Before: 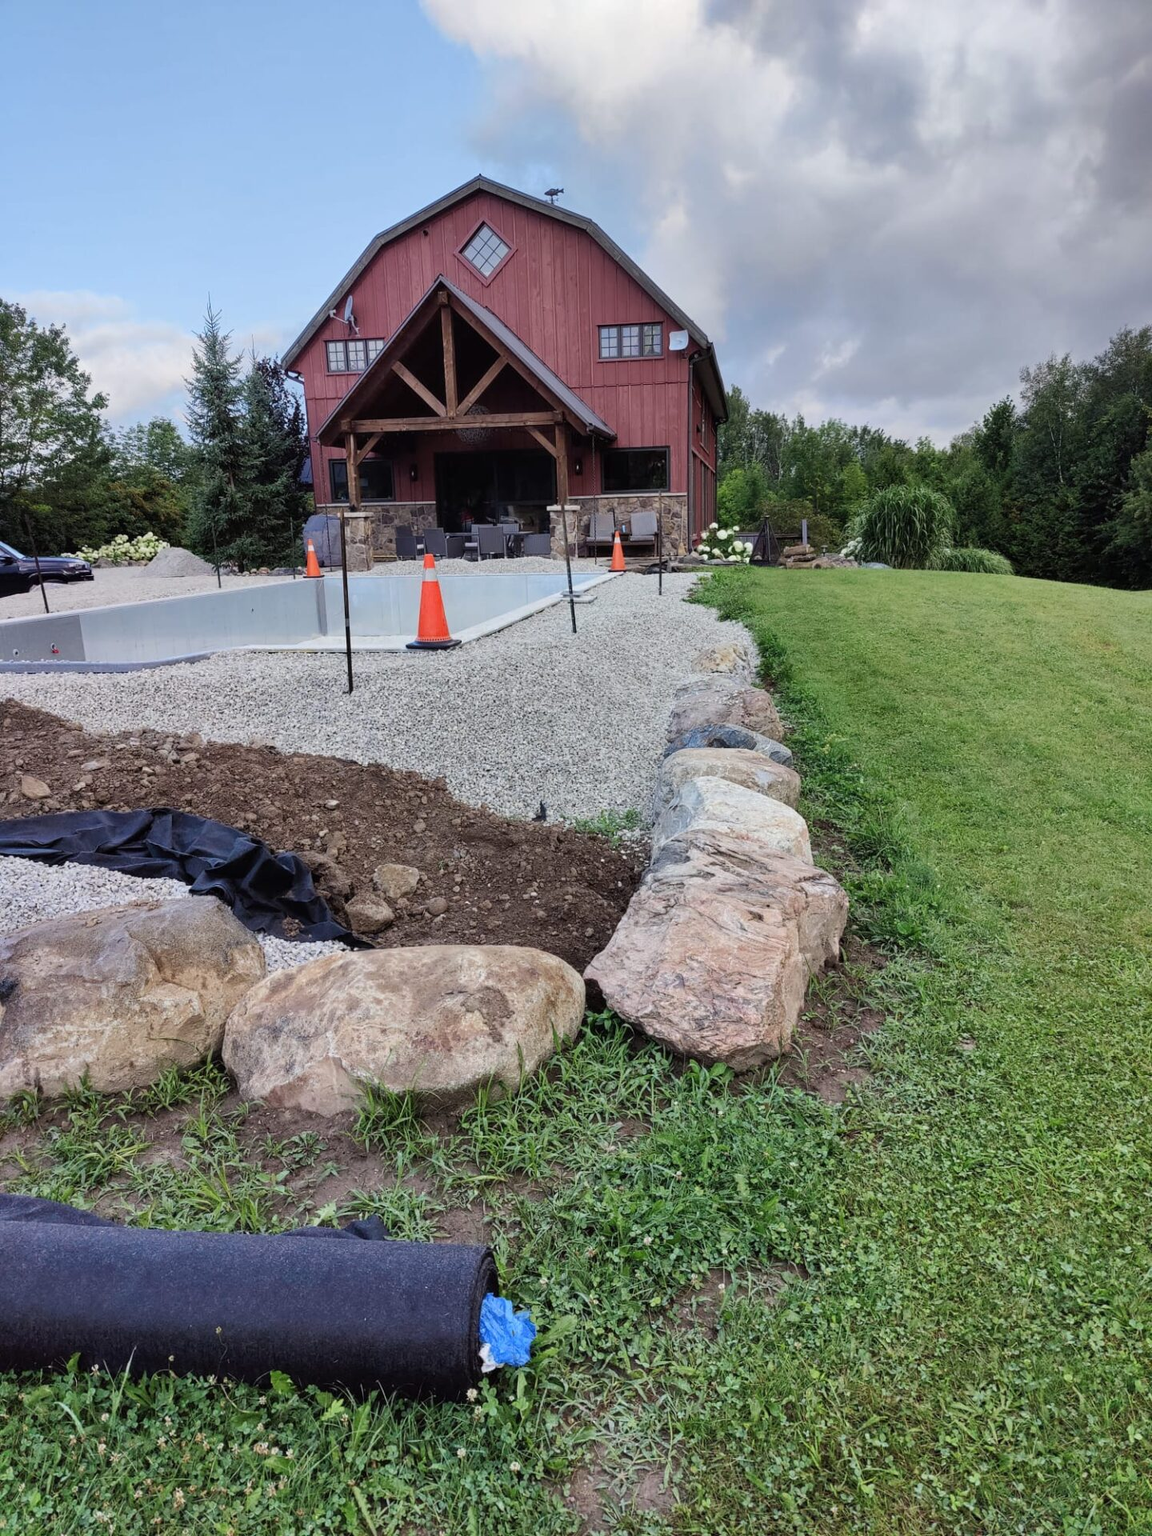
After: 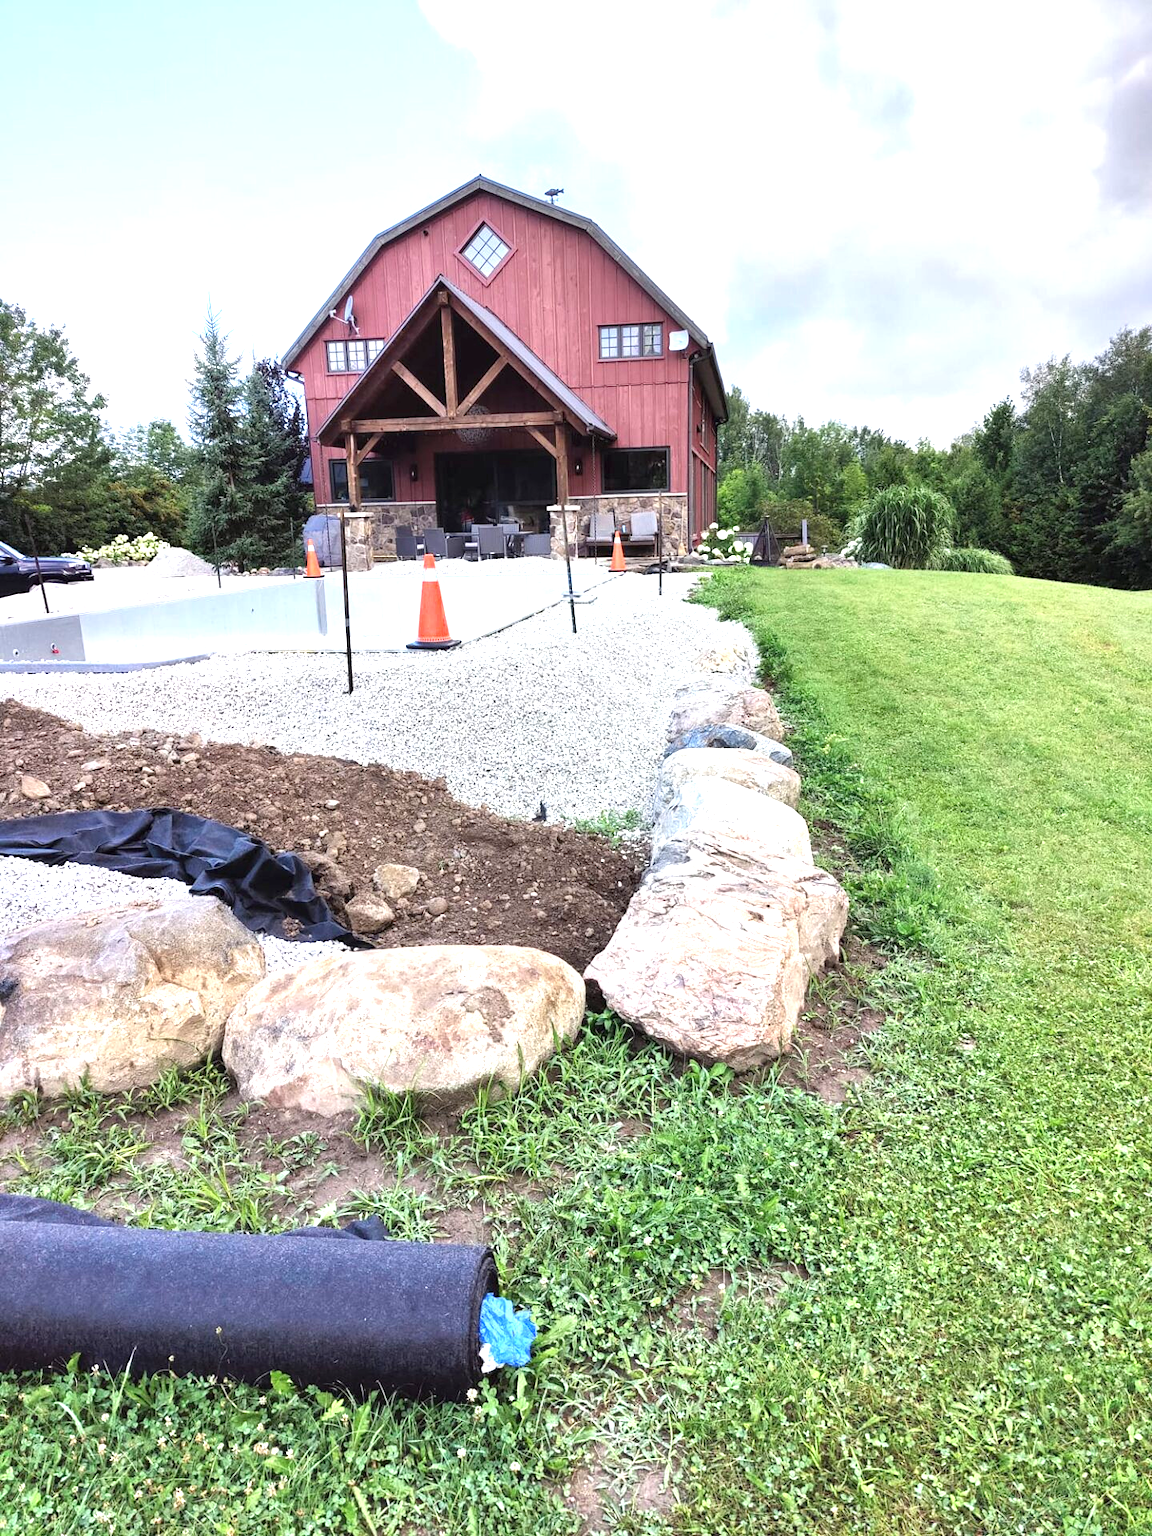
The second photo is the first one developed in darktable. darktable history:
exposure: black level correction 0, exposure 1.379 EV, compensate highlight preservation false
